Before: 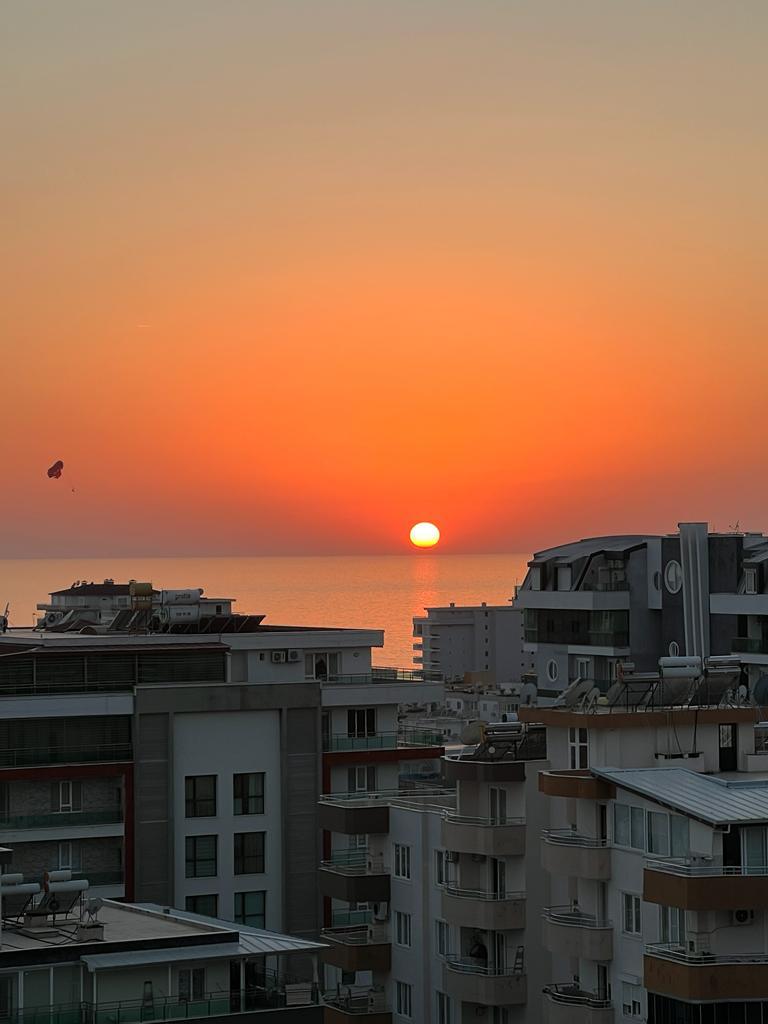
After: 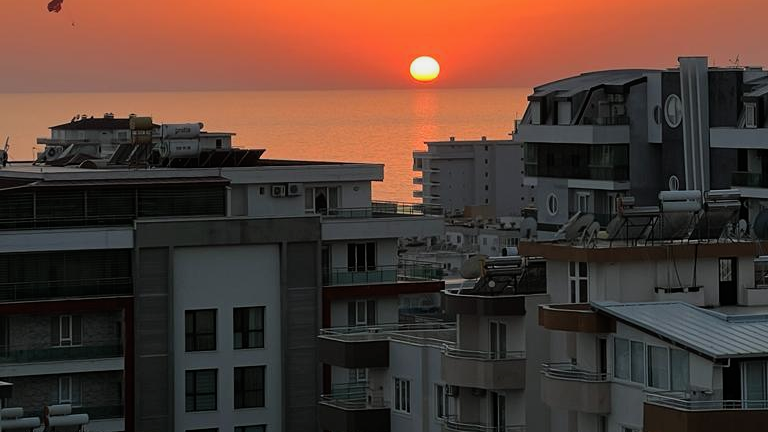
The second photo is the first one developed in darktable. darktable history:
filmic rgb: black relative exposure -9.5 EV, white relative exposure 3.02 EV, hardness 6.12
crop: top 45.551%, bottom 12.262%
